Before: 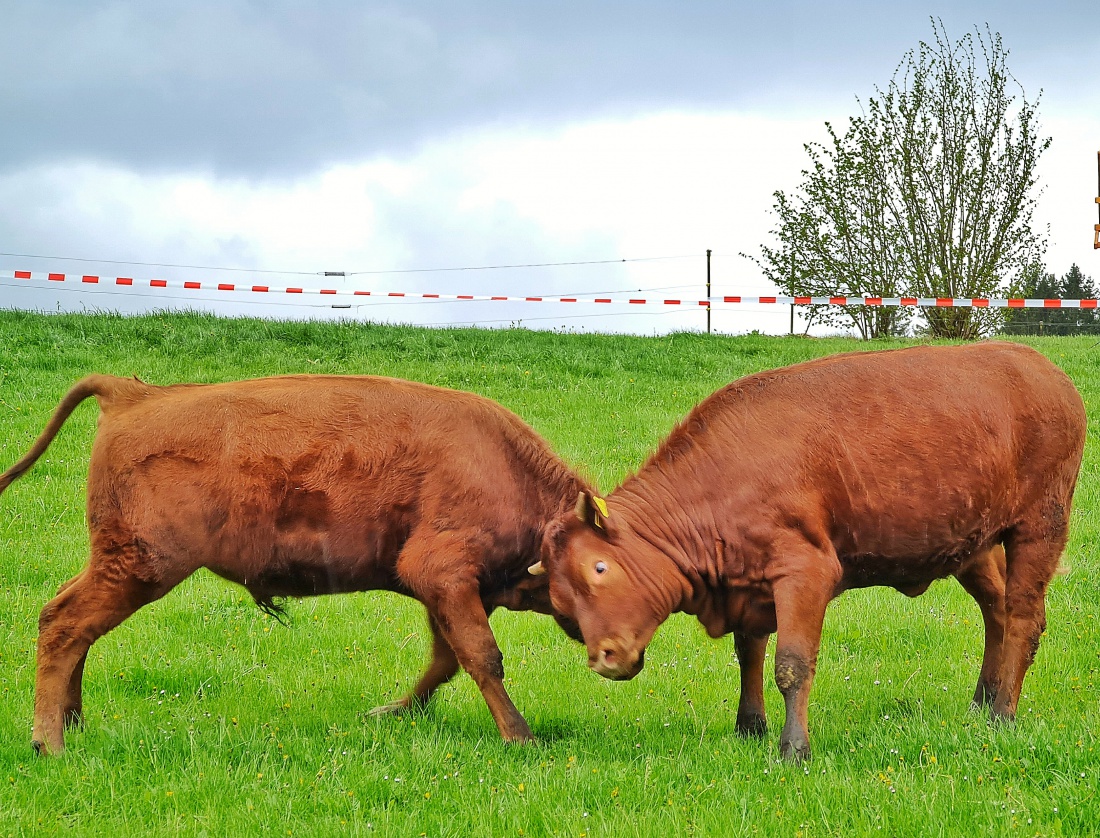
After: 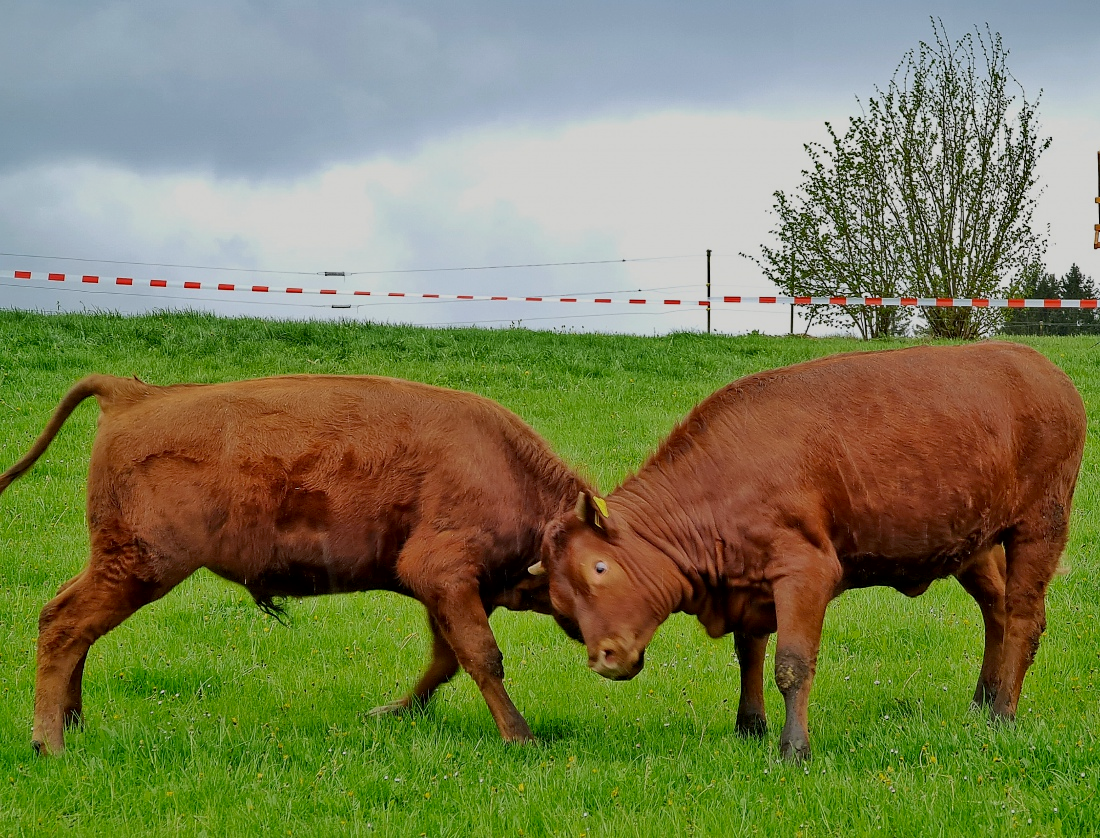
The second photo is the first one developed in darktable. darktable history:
contrast brightness saturation: contrast 0.073
exposure: black level correction 0.009, exposure -0.676 EV, compensate highlight preservation false
